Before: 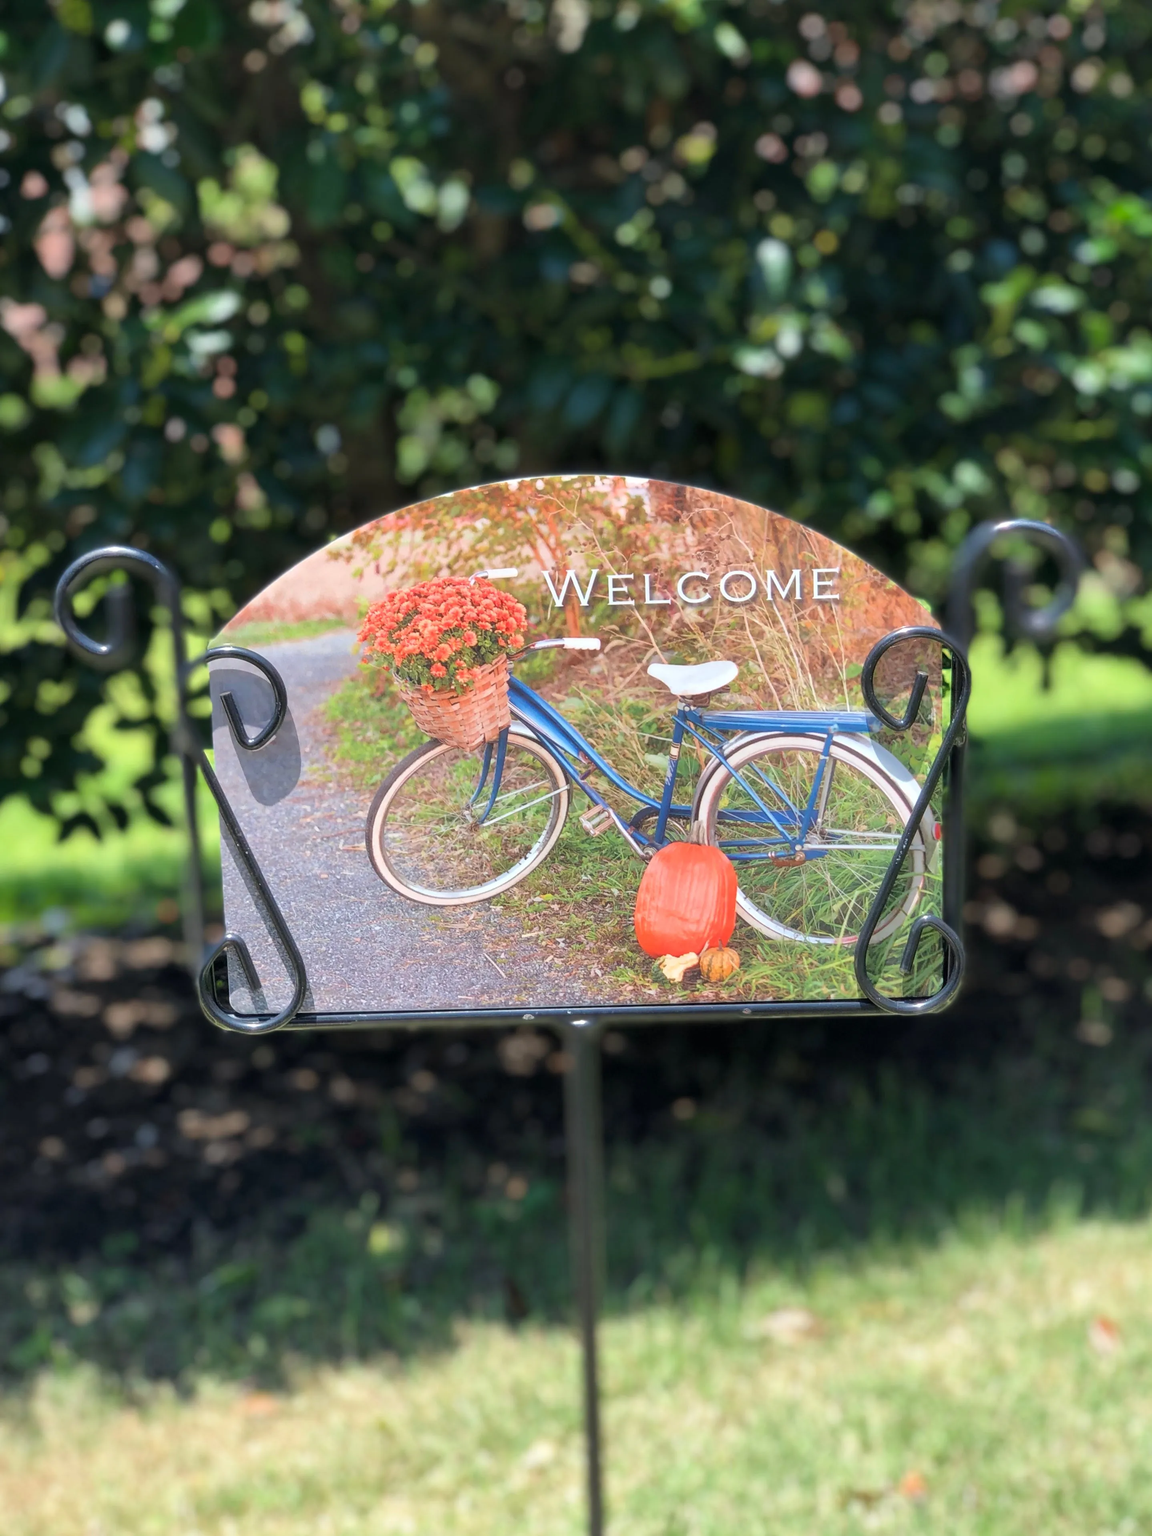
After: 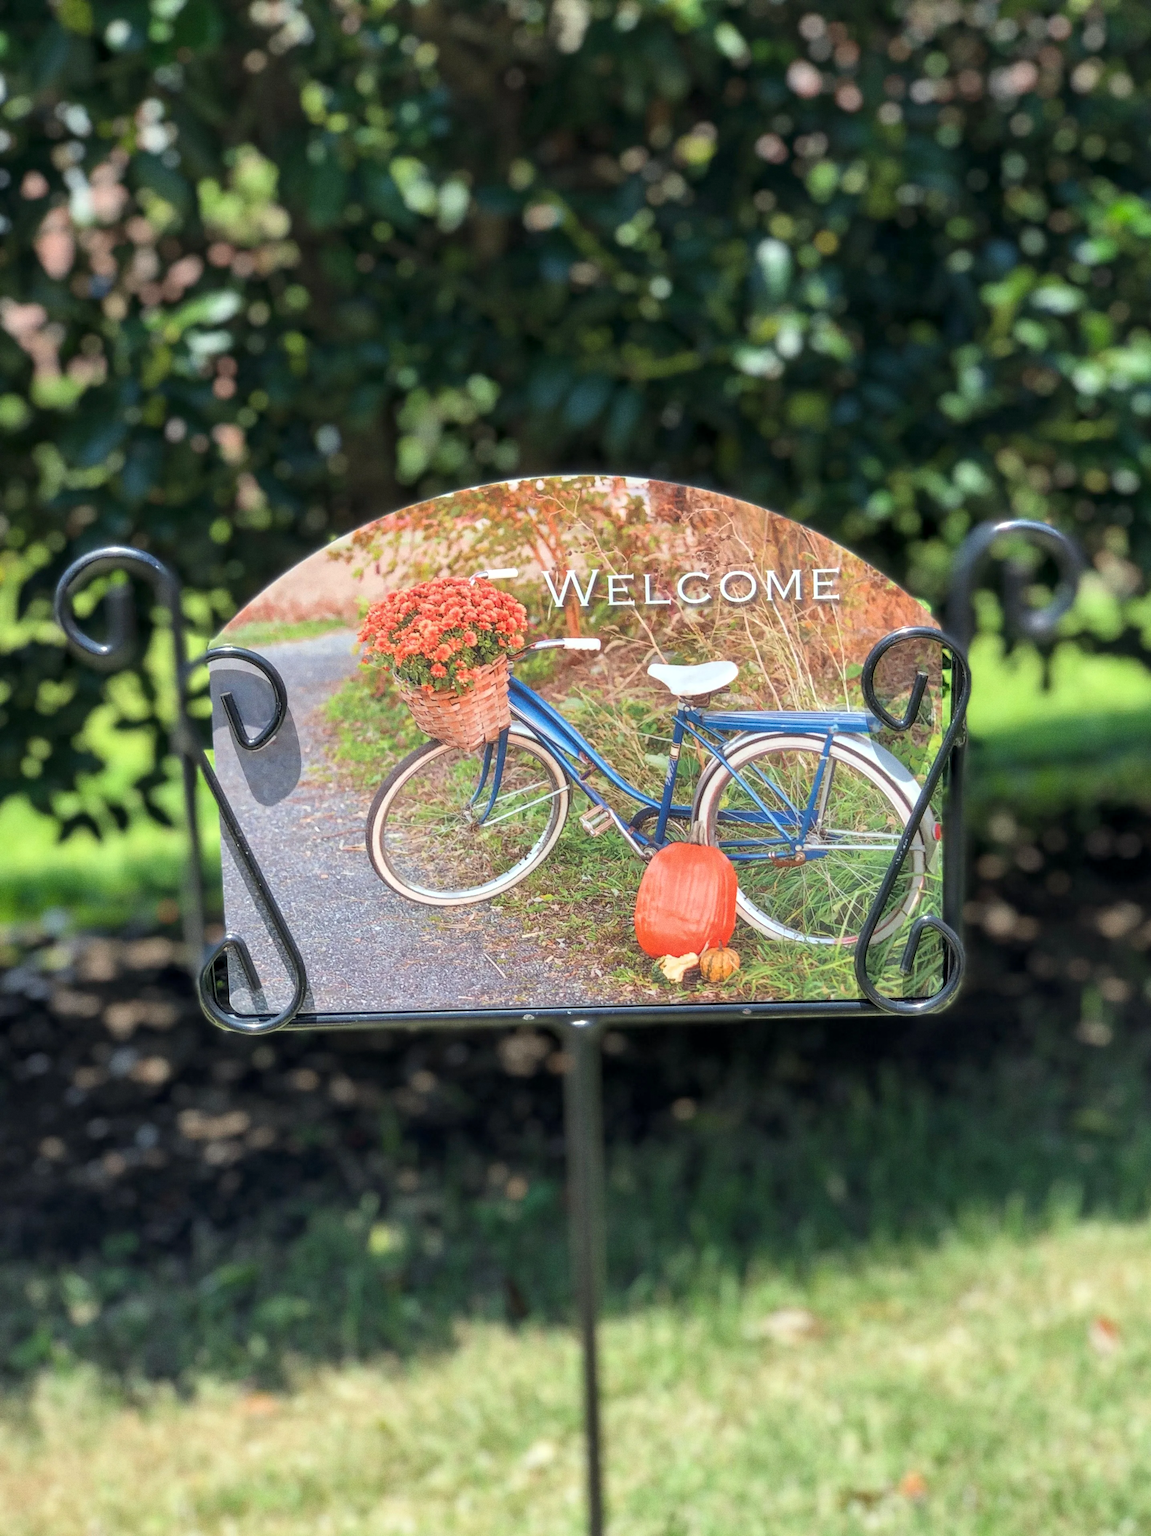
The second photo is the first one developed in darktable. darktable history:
grain: coarseness 0.09 ISO
color correction: highlights a* -2.68, highlights b* 2.57
local contrast: on, module defaults
